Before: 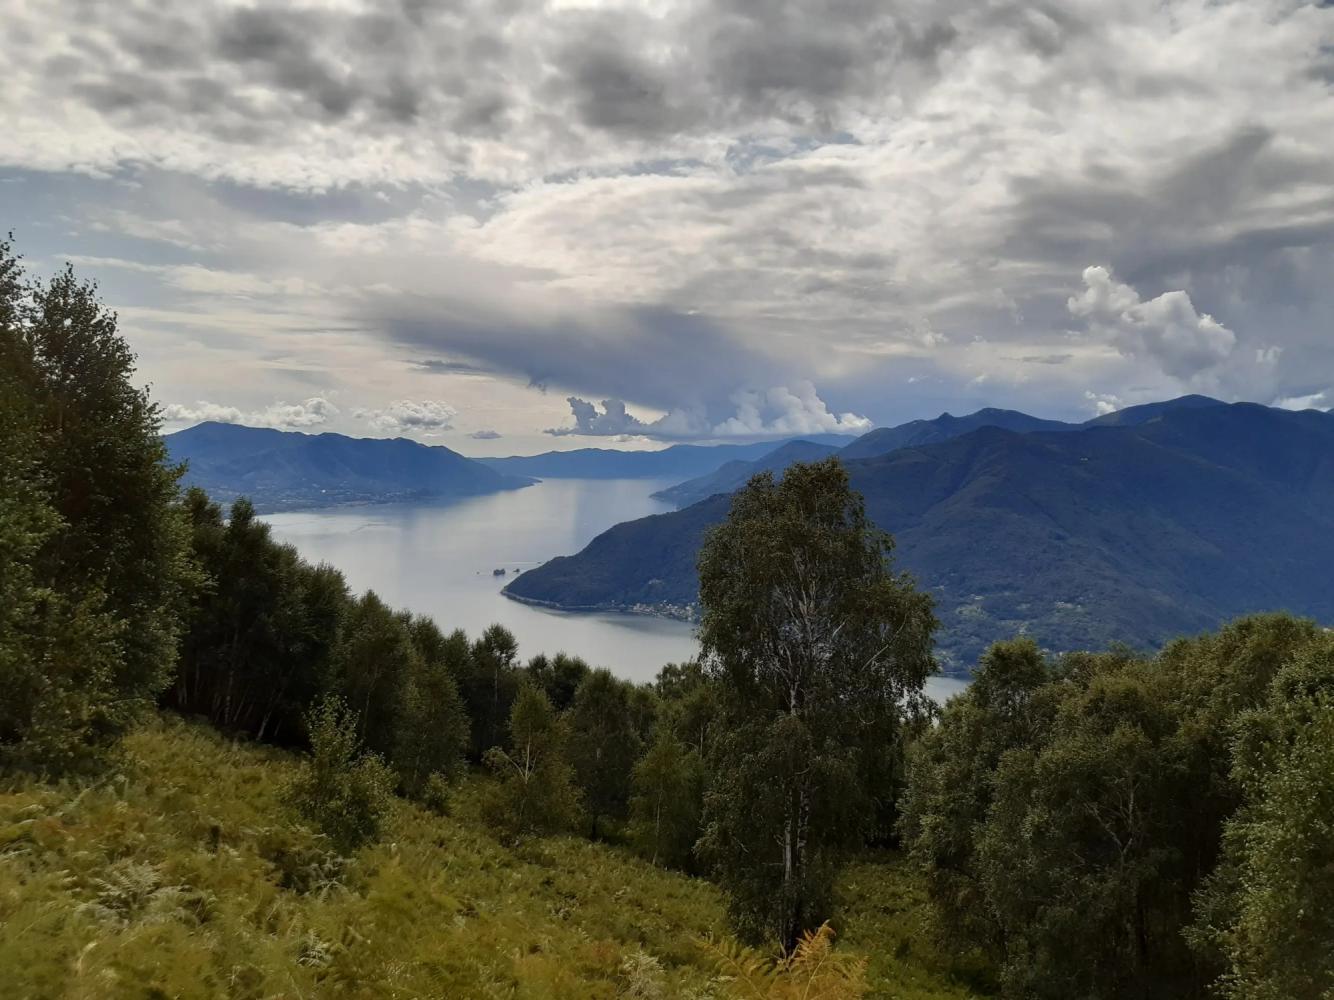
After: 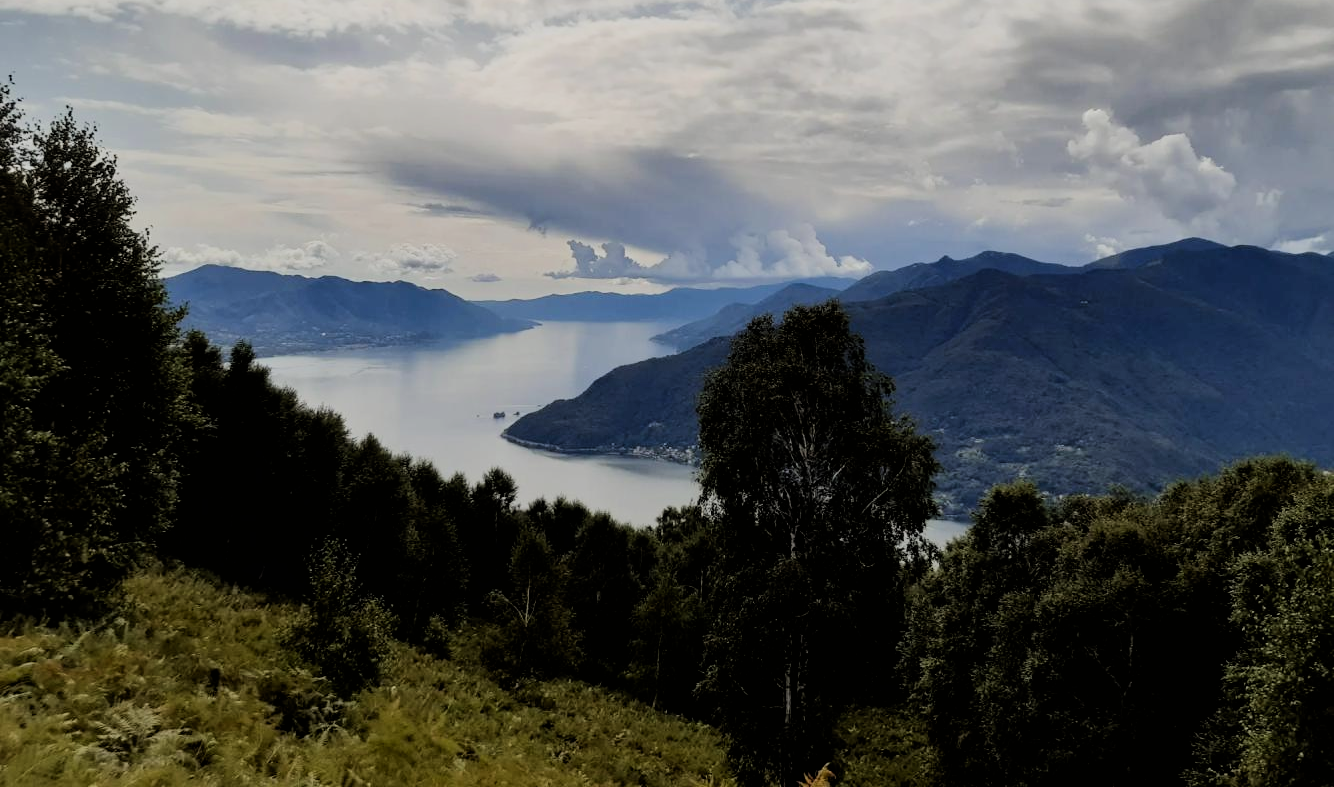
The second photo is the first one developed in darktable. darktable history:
contrast brightness saturation: contrast 0.1, brightness 0.02, saturation 0.02
crop and rotate: top 15.774%, bottom 5.506%
filmic rgb: black relative exposure -4.14 EV, white relative exposure 5.1 EV, hardness 2.11, contrast 1.165
